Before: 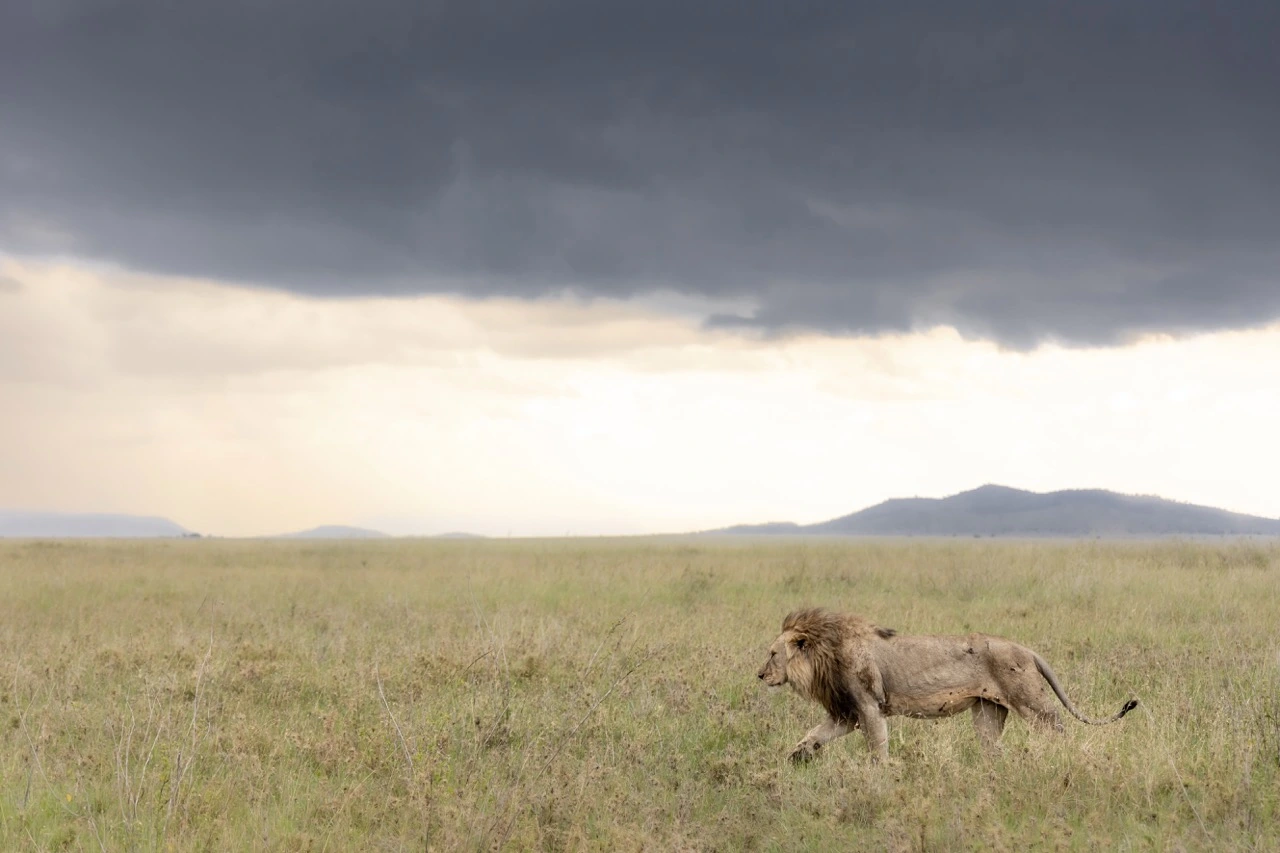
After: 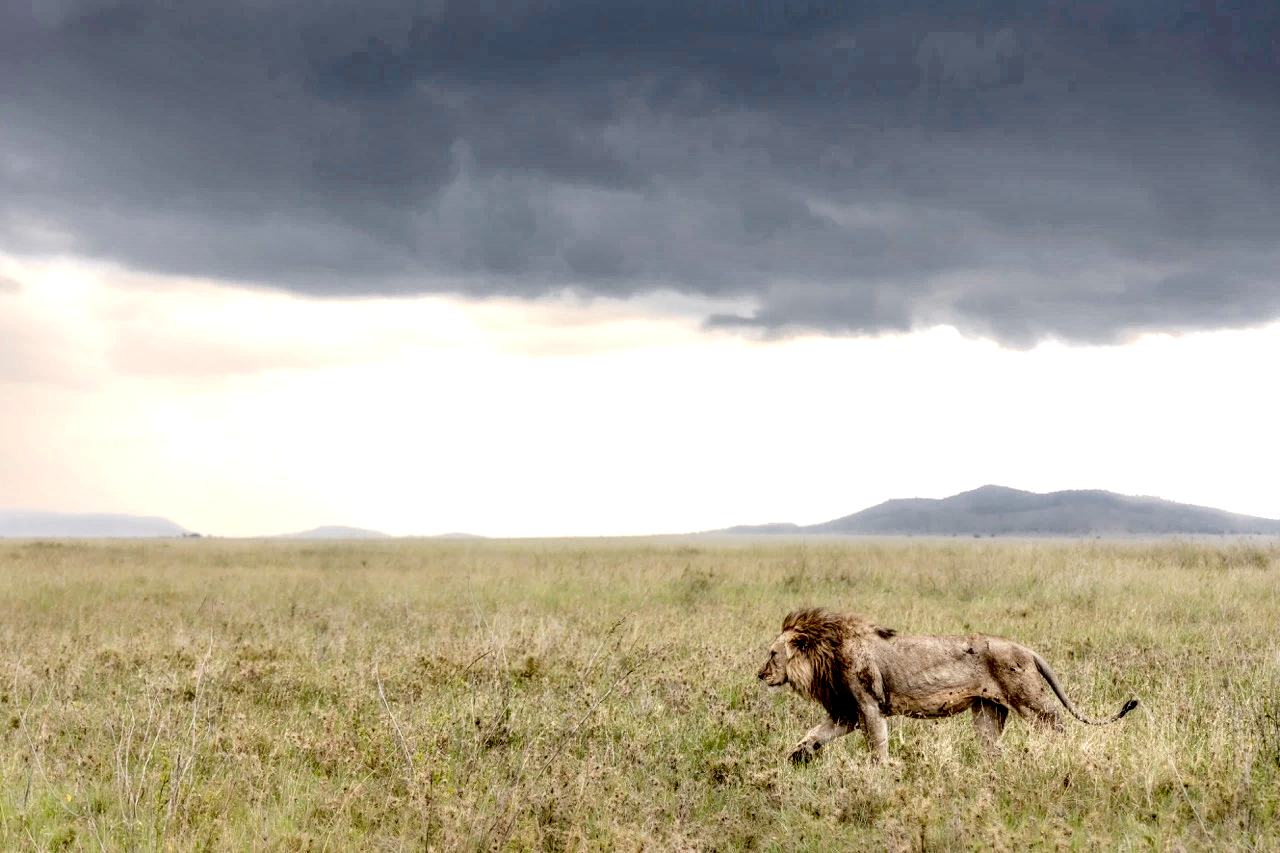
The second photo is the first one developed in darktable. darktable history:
local contrast: detail 202%
tone curve: curves: ch0 [(0, 0) (0.081, 0.044) (0.185, 0.145) (0.283, 0.273) (0.405, 0.449) (0.495, 0.554) (0.686, 0.743) (0.826, 0.853) (0.978, 0.988)]; ch1 [(0, 0) (0.147, 0.166) (0.321, 0.362) (0.371, 0.402) (0.423, 0.426) (0.479, 0.472) (0.505, 0.497) (0.521, 0.506) (0.551, 0.546) (0.586, 0.571) (0.625, 0.638) (0.68, 0.715) (1, 1)]; ch2 [(0, 0) (0.346, 0.378) (0.404, 0.427) (0.502, 0.498) (0.531, 0.517) (0.547, 0.526) (0.582, 0.571) (0.629, 0.626) (0.717, 0.678) (1, 1)], preserve colors none
